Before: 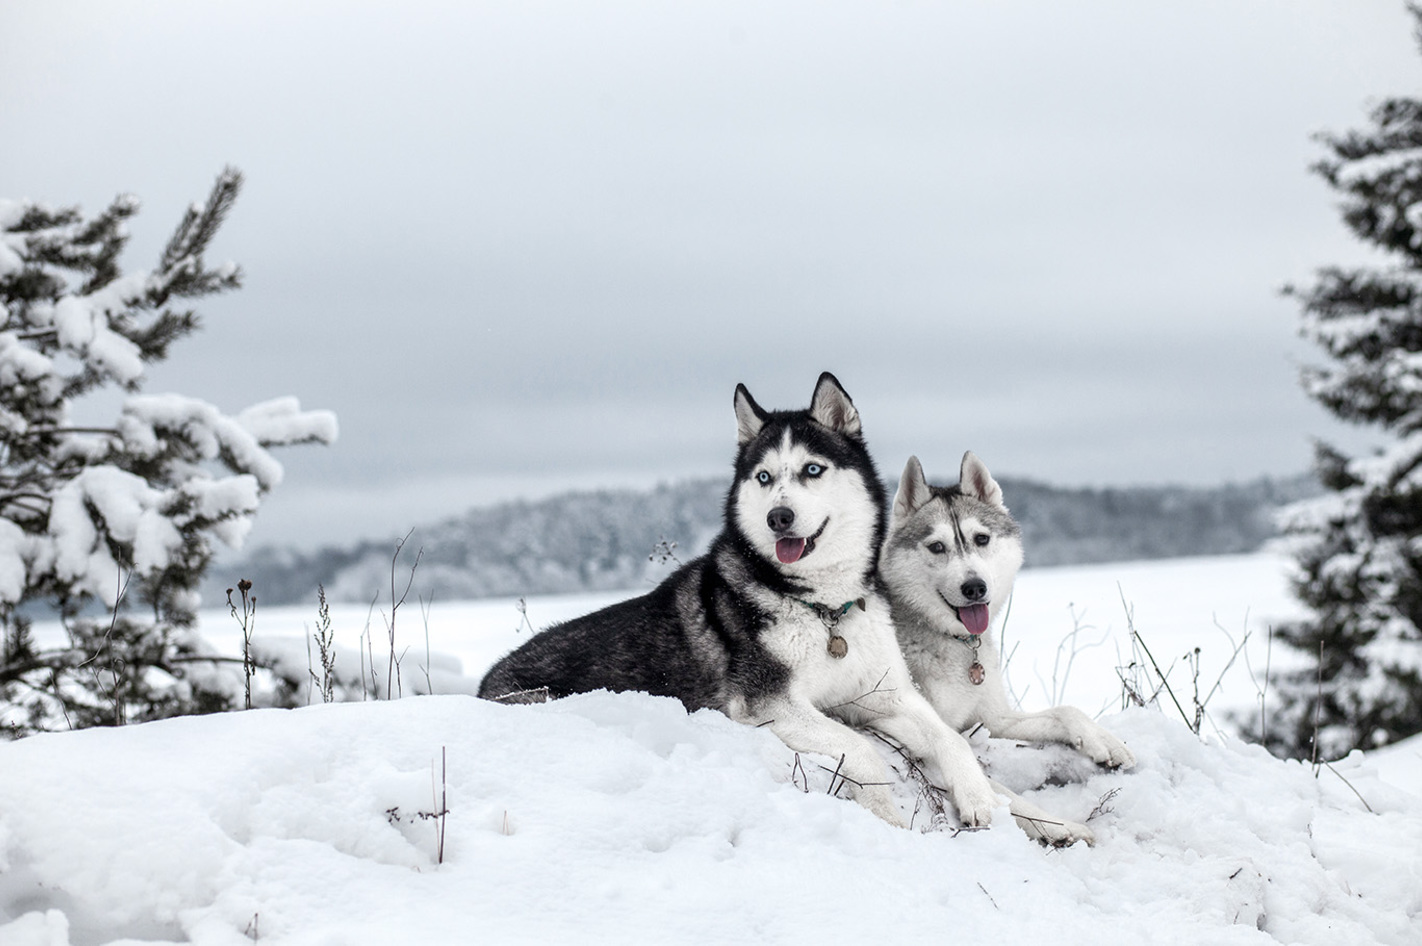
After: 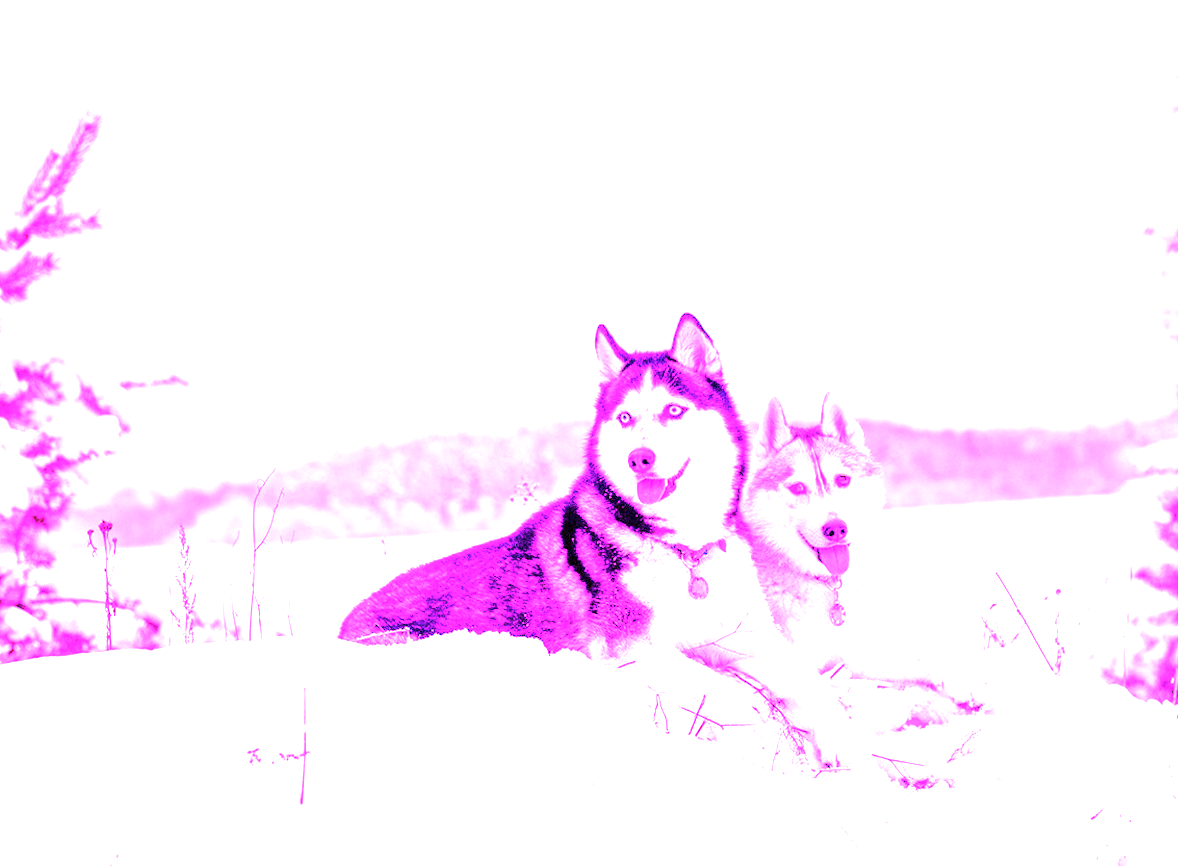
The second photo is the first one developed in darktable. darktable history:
white balance: red 8, blue 8
exposure: black level correction 0, exposure 1.2 EV, compensate exposure bias true, compensate highlight preservation false
crop: left 9.807%, top 6.259%, right 7.334%, bottom 2.177%
